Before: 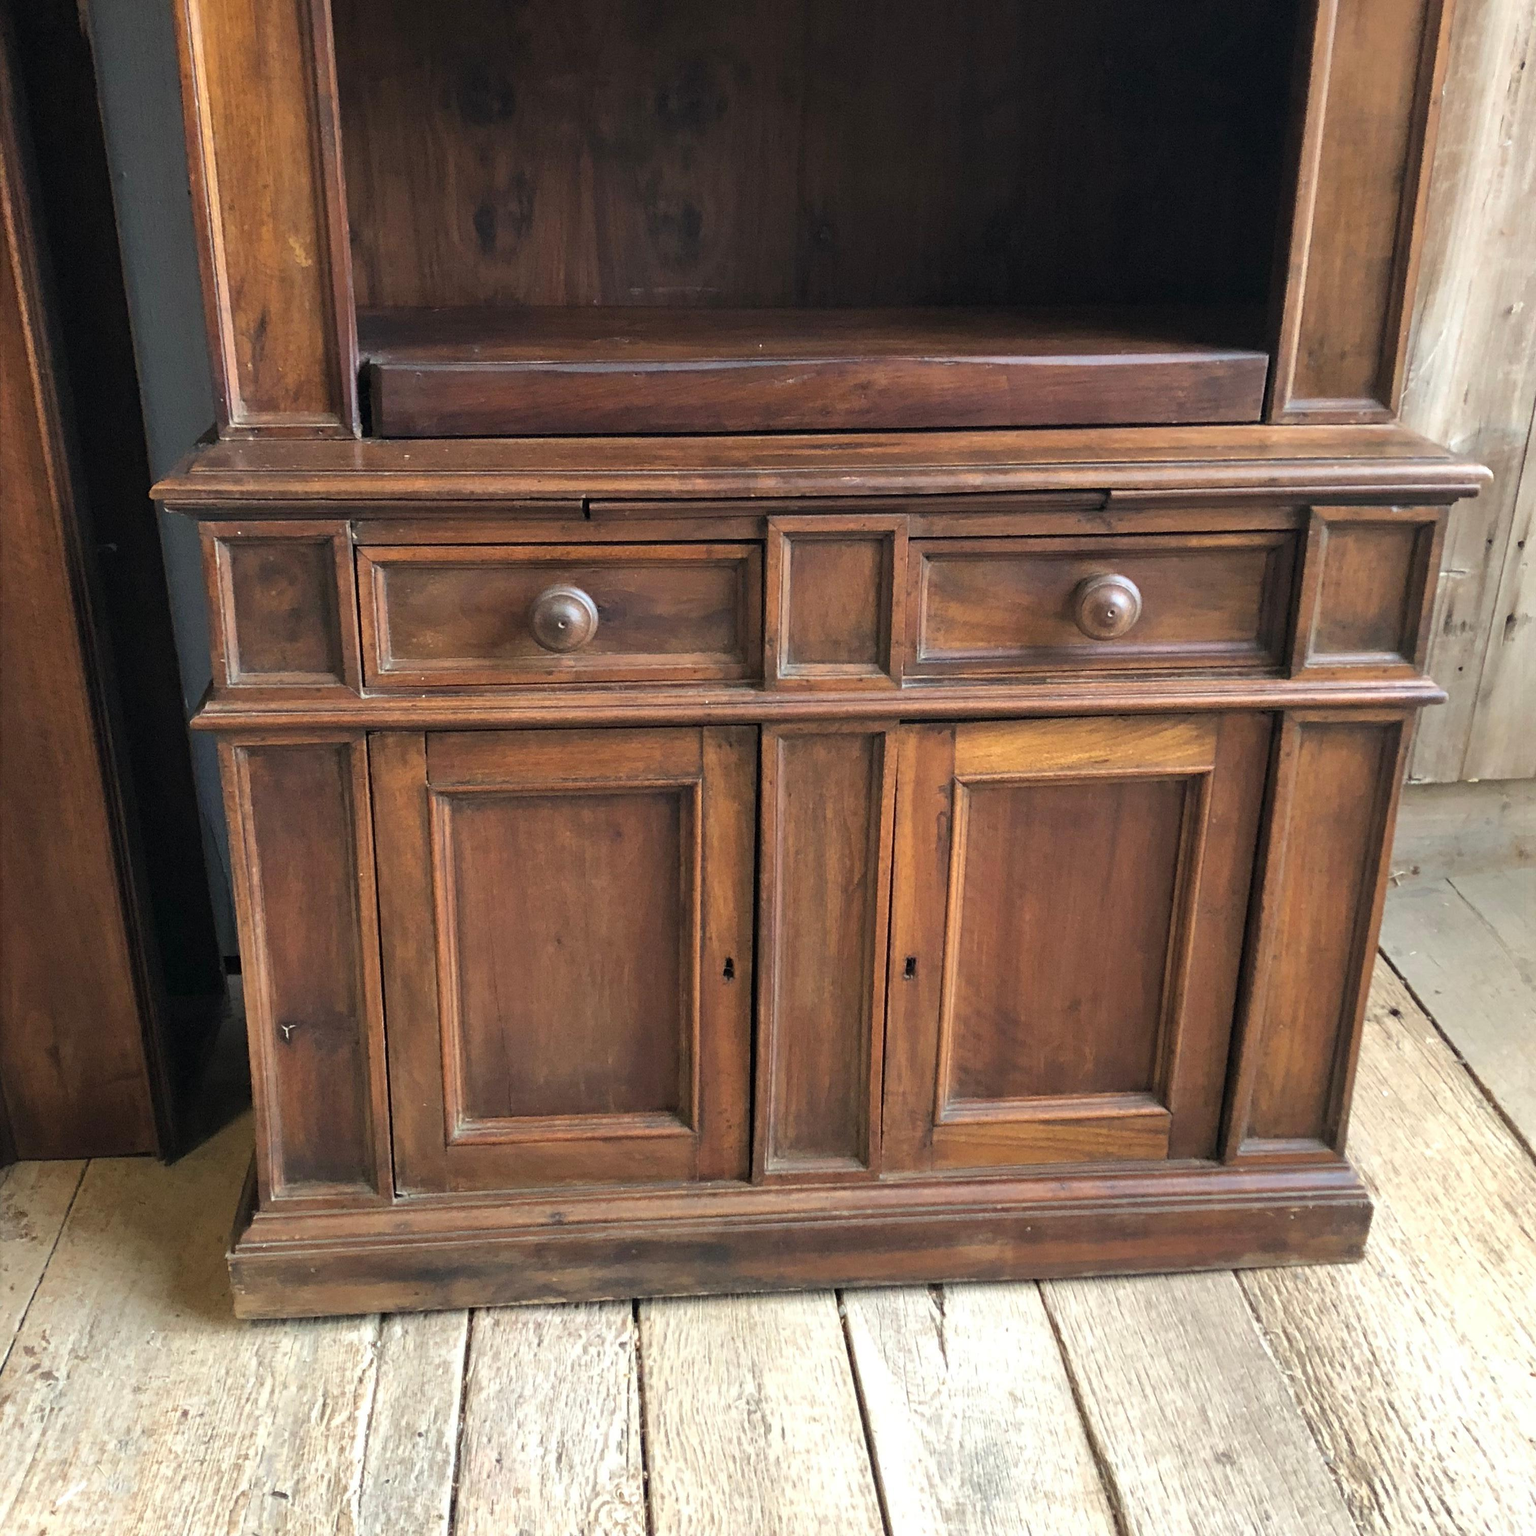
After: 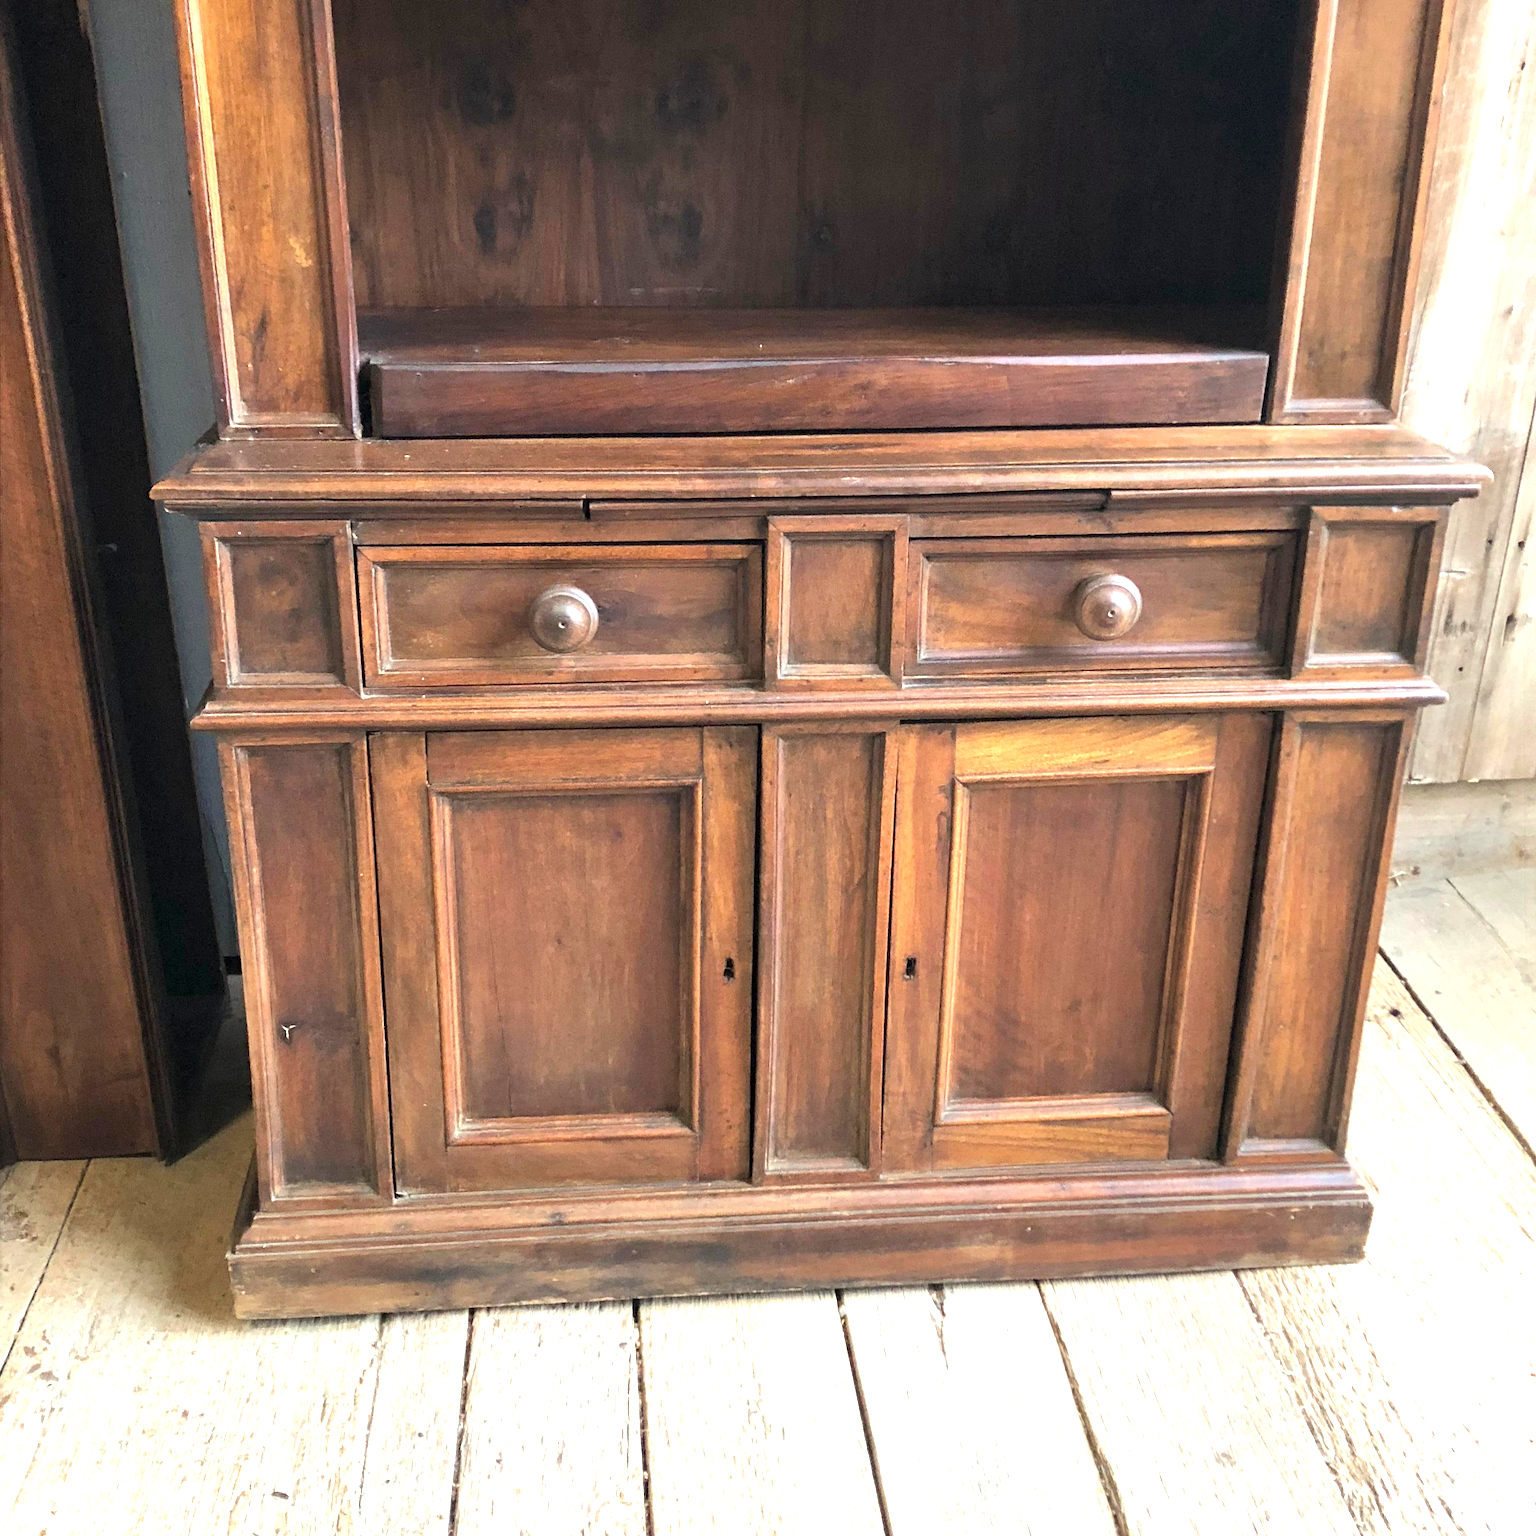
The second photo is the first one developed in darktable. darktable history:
exposure: black level correction 0.001, exposure 0.963 EV, compensate highlight preservation false
